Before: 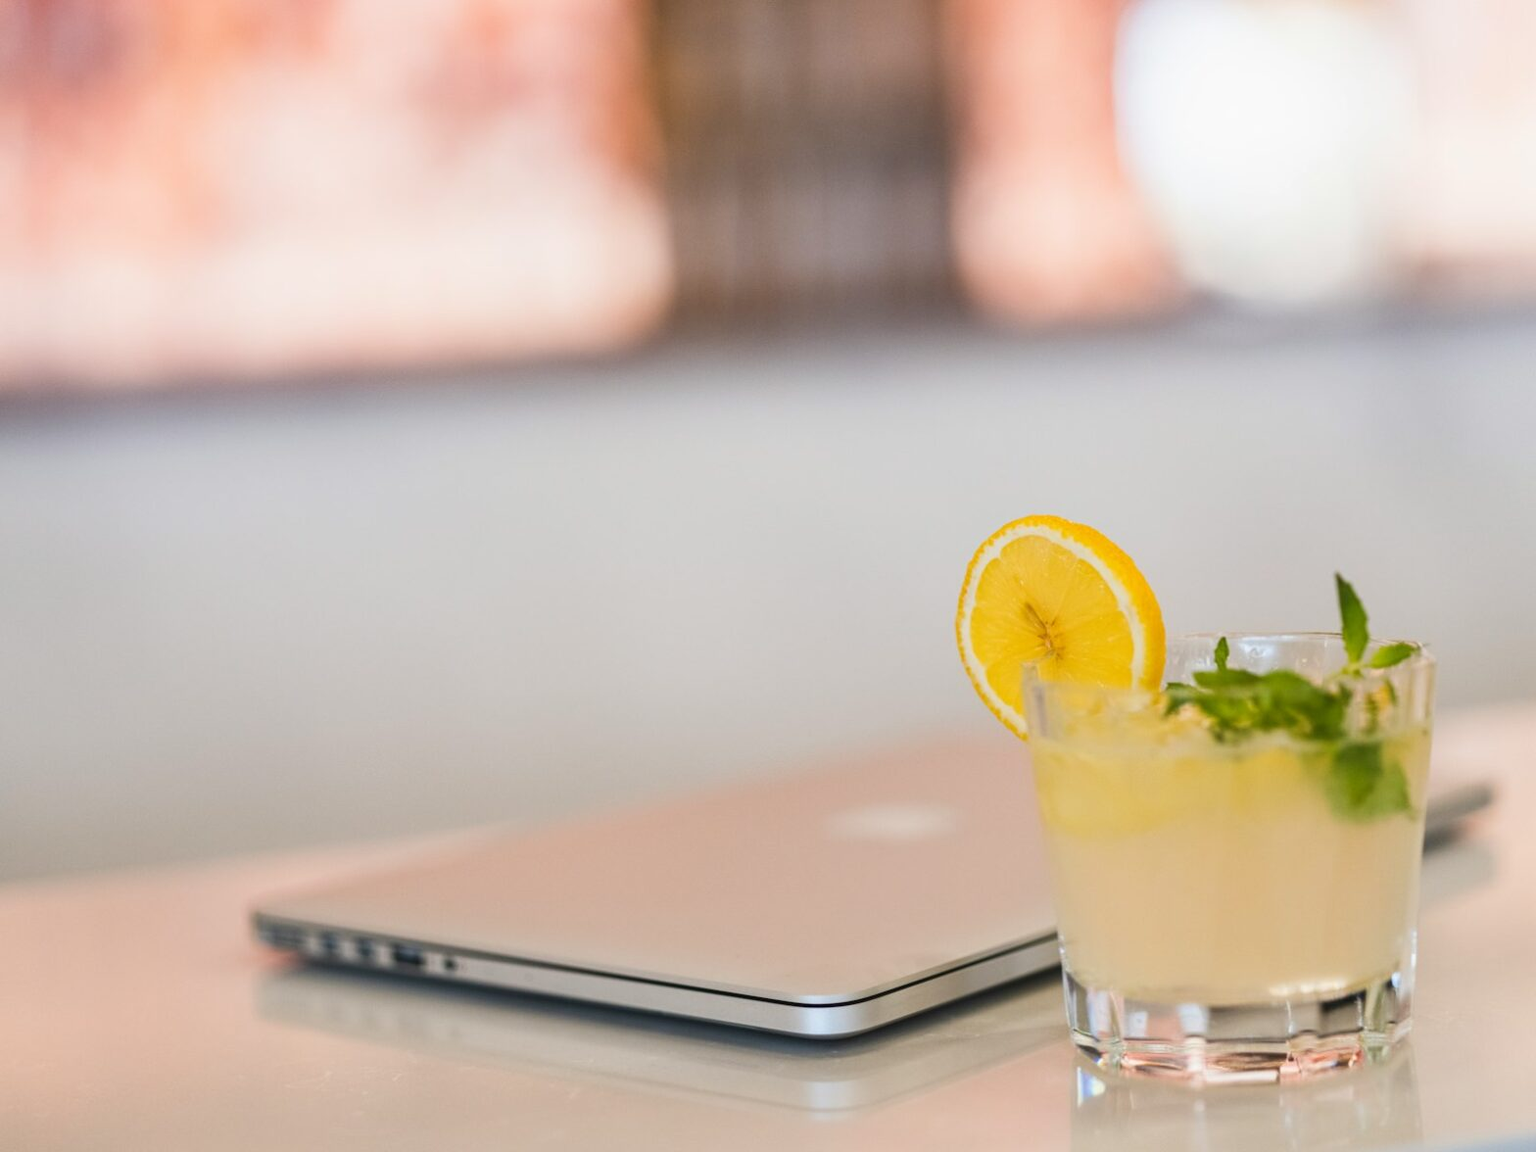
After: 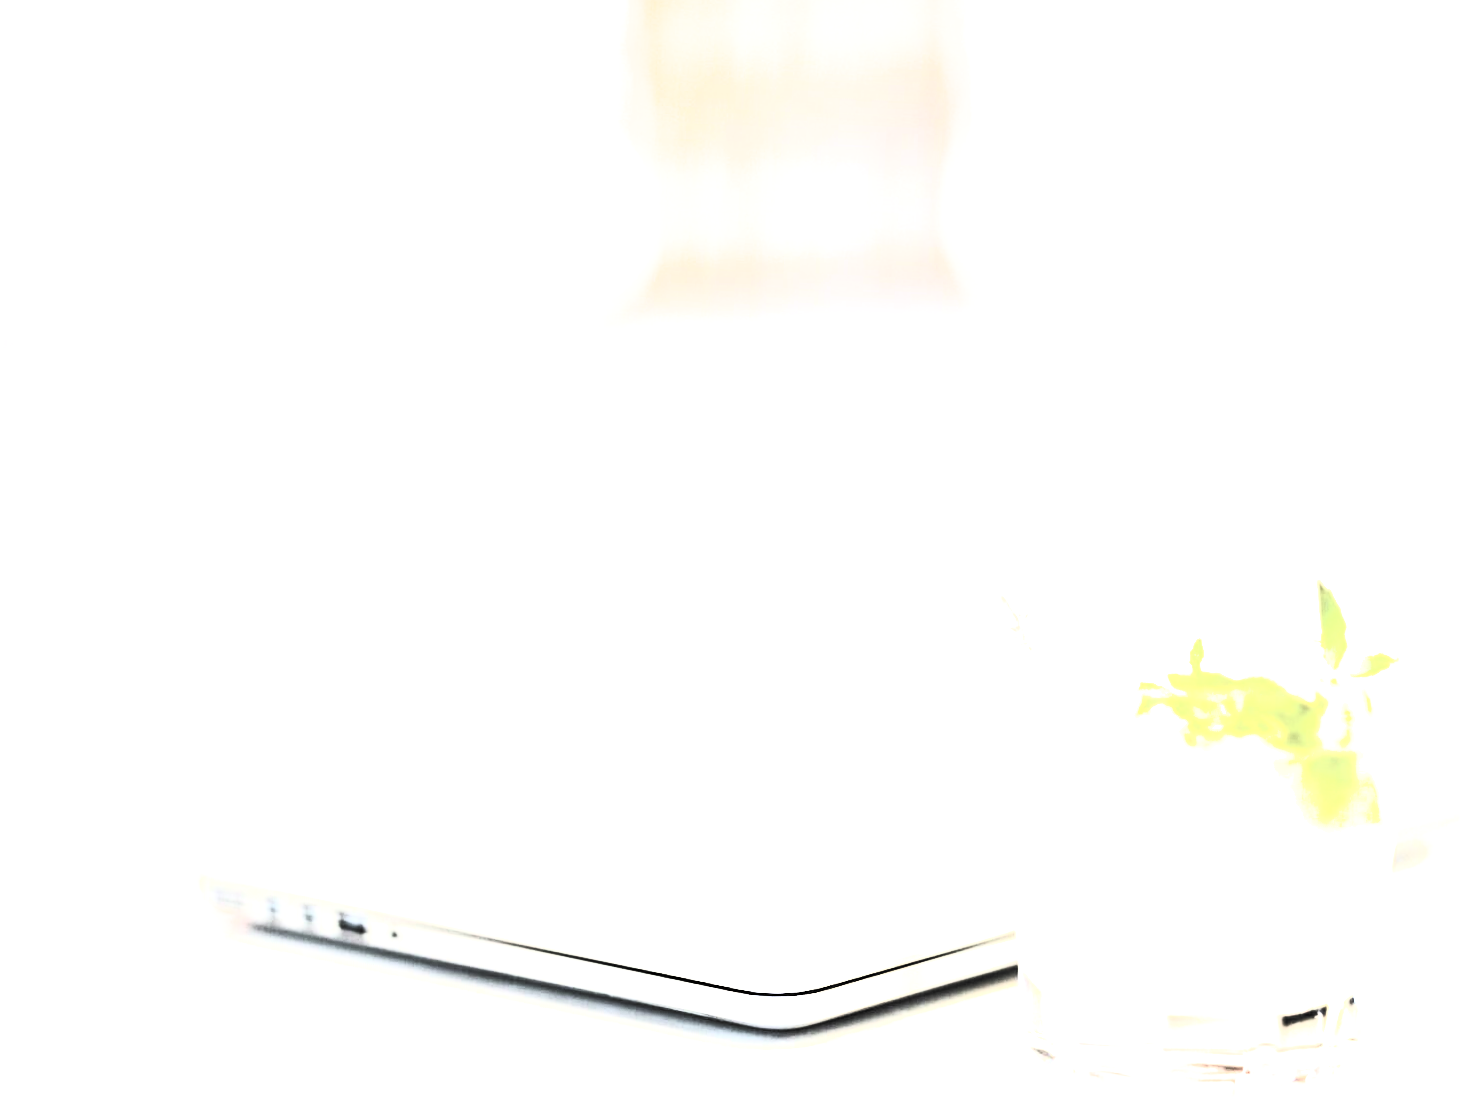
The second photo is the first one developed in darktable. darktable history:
crop and rotate: angle -2.74°
exposure: black level correction 0, exposure 1.69 EV, compensate highlight preservation false
filmic rgb: black relative exposure -5.14 EV, white relative exposure 3.21 EV, threshold 3.03 EV, hardness 3.47, contrast 1.194, highlights saturation mix -49.59%, color science v6 (2022), iterations of high-quality reconstruction 0, enable highlight reconstruction true
levels: gray 59.36%, white 99.95%, levels [0.026, 0.507, 0.987]
tone equalizer: -8 EV -0.77 EV, -7 EV -0.676 EV, -6 EV -0.638 EV, -5 EV -0.394 EV, -3 EV 0.367 EV, -2 EV 0.6 EV, -1 EV 0.688 EV, +0 EV 0.739 EV, edges refinement/feathering 500, mask exposure compensation -1.57 EV, preserve details guided filter
contrast brightness saturation: contrast 0.579, brightness 0.568, saturation -0.346
